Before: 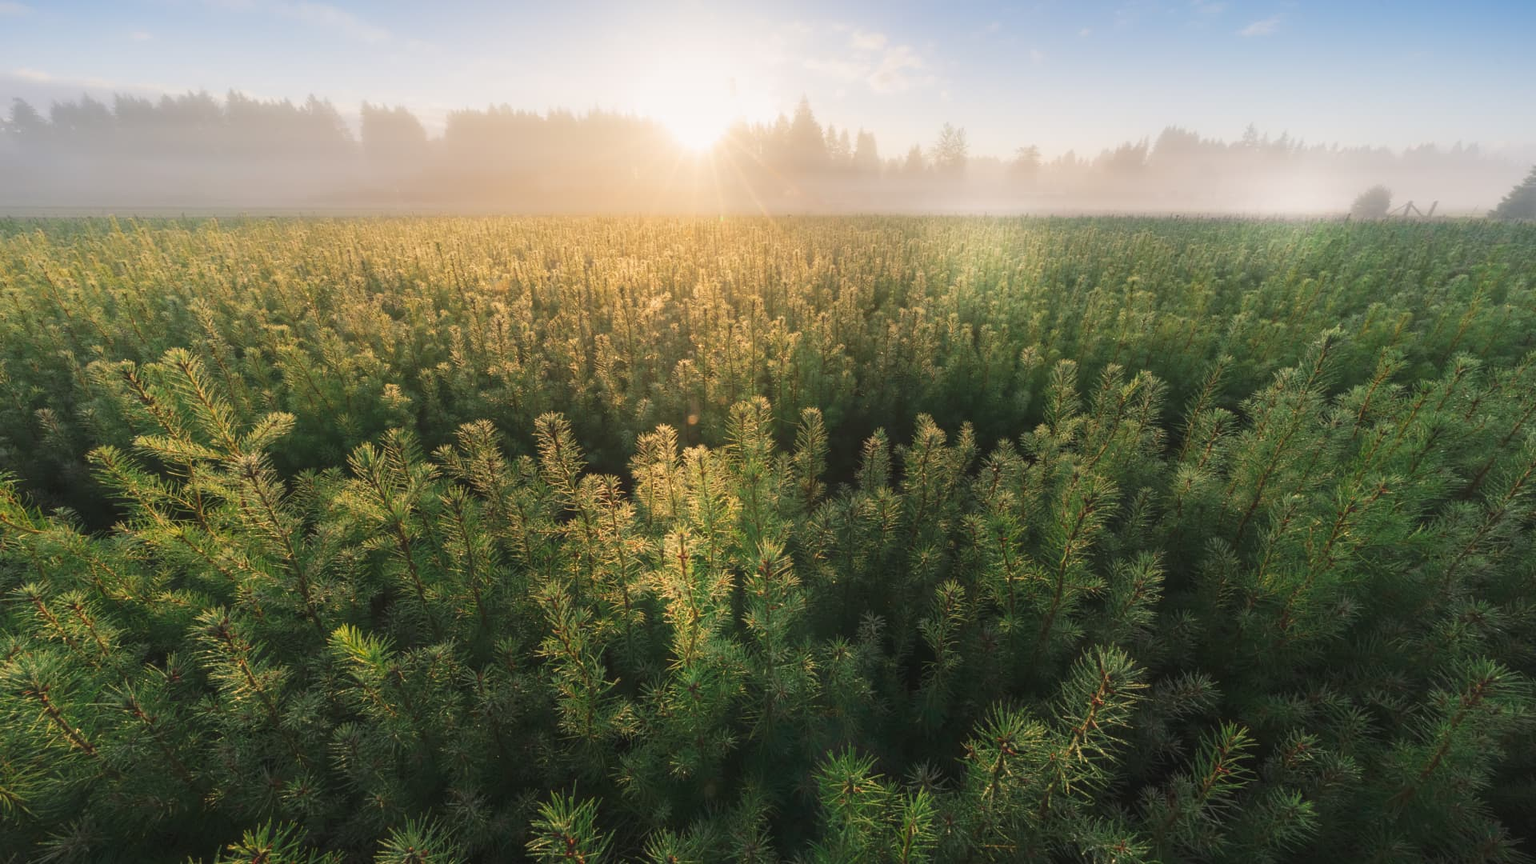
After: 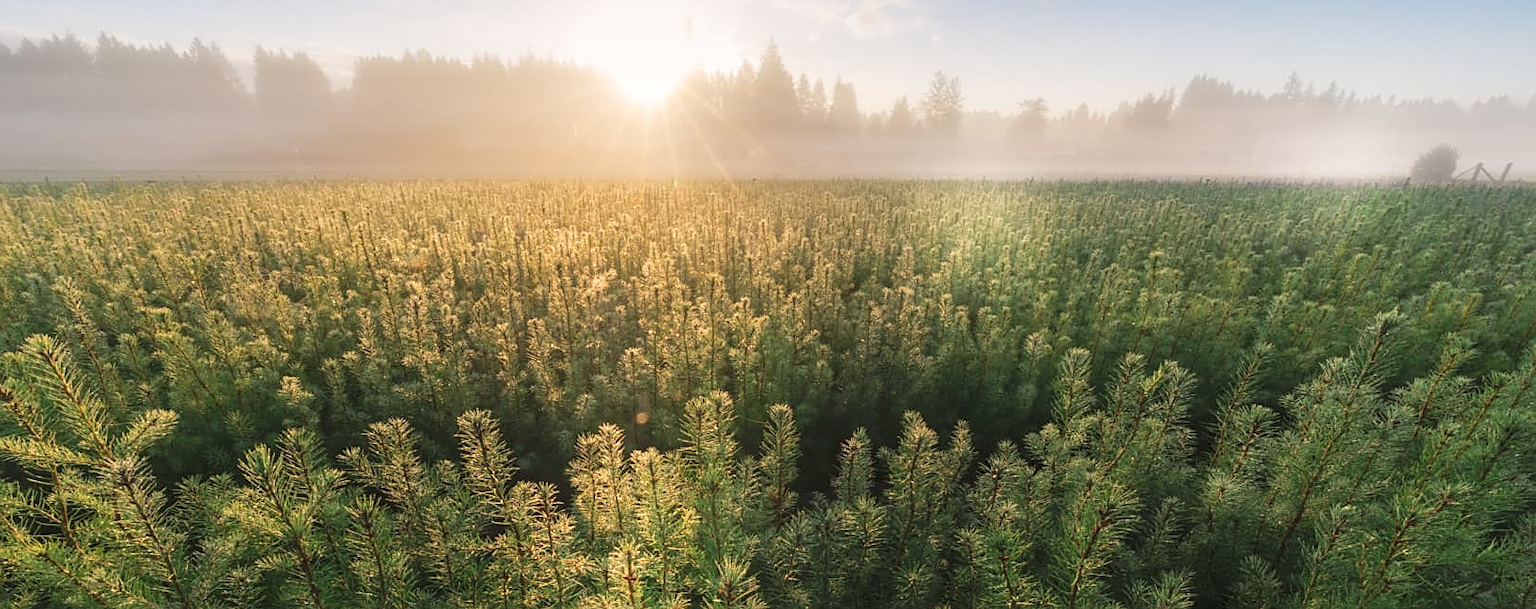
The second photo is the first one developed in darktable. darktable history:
crop and rotate: left 9.345%, top 7.22%, right 4.982%, bottom 32.331%
local contrast: on, module defaults
sharpen: on, module defaults
